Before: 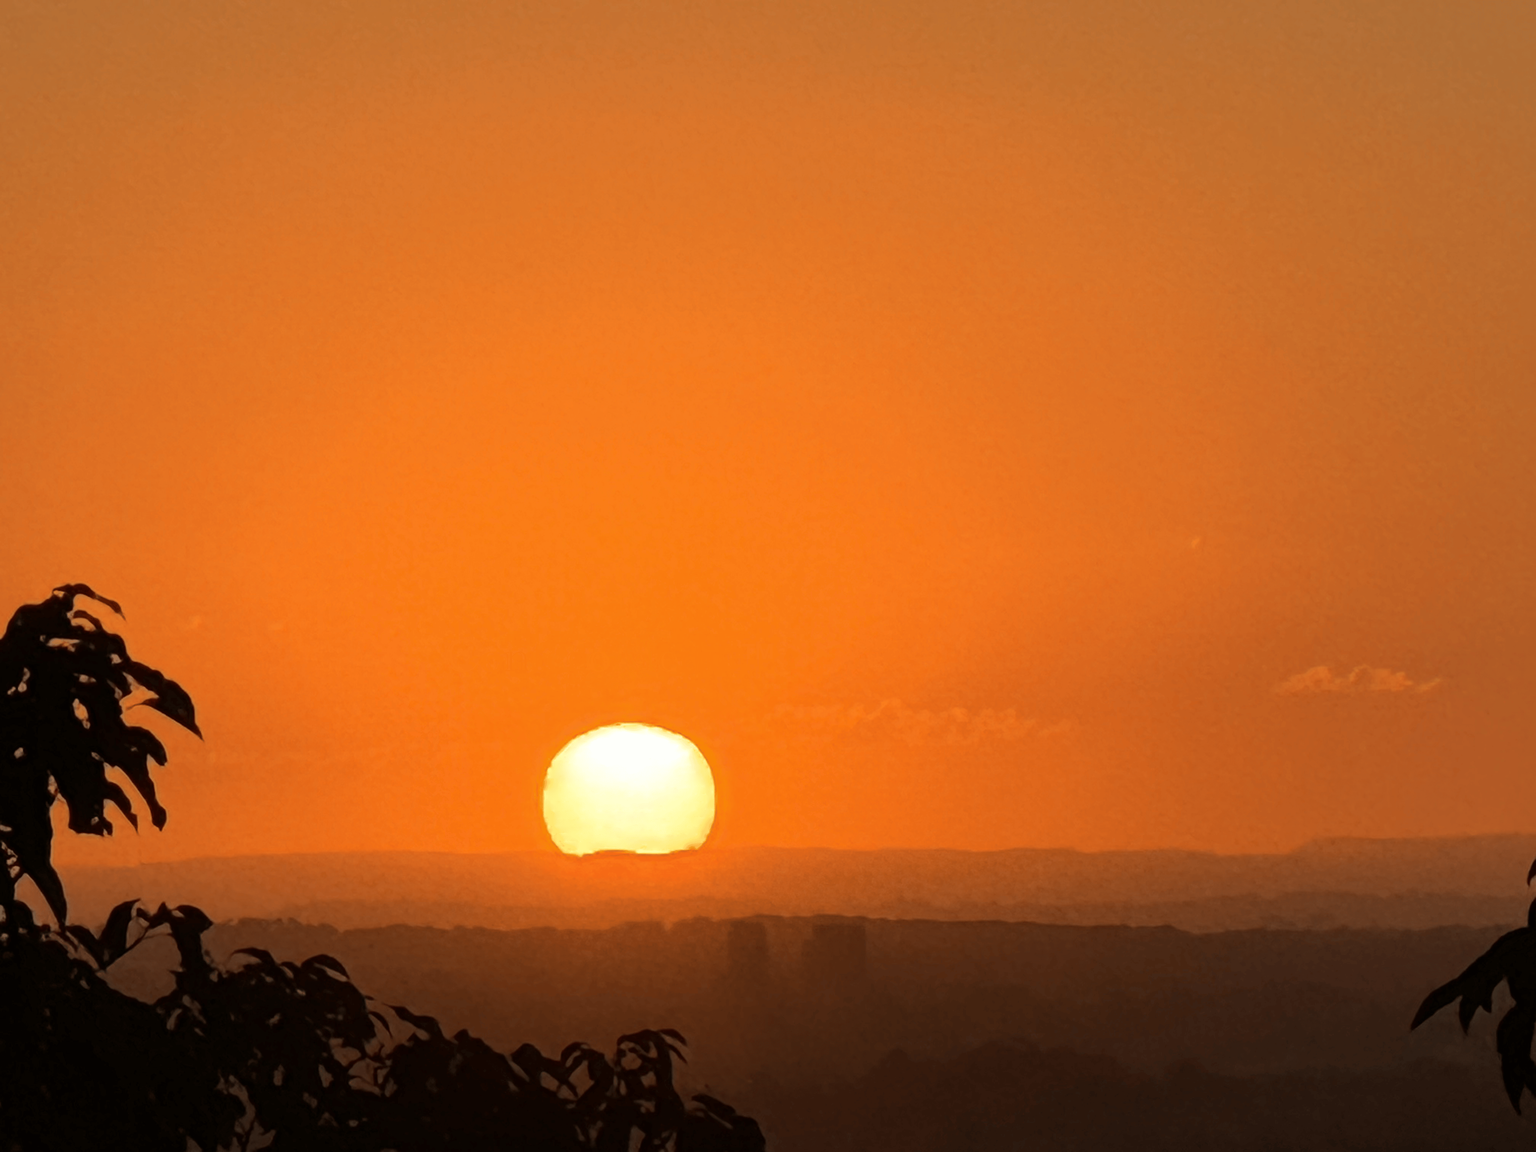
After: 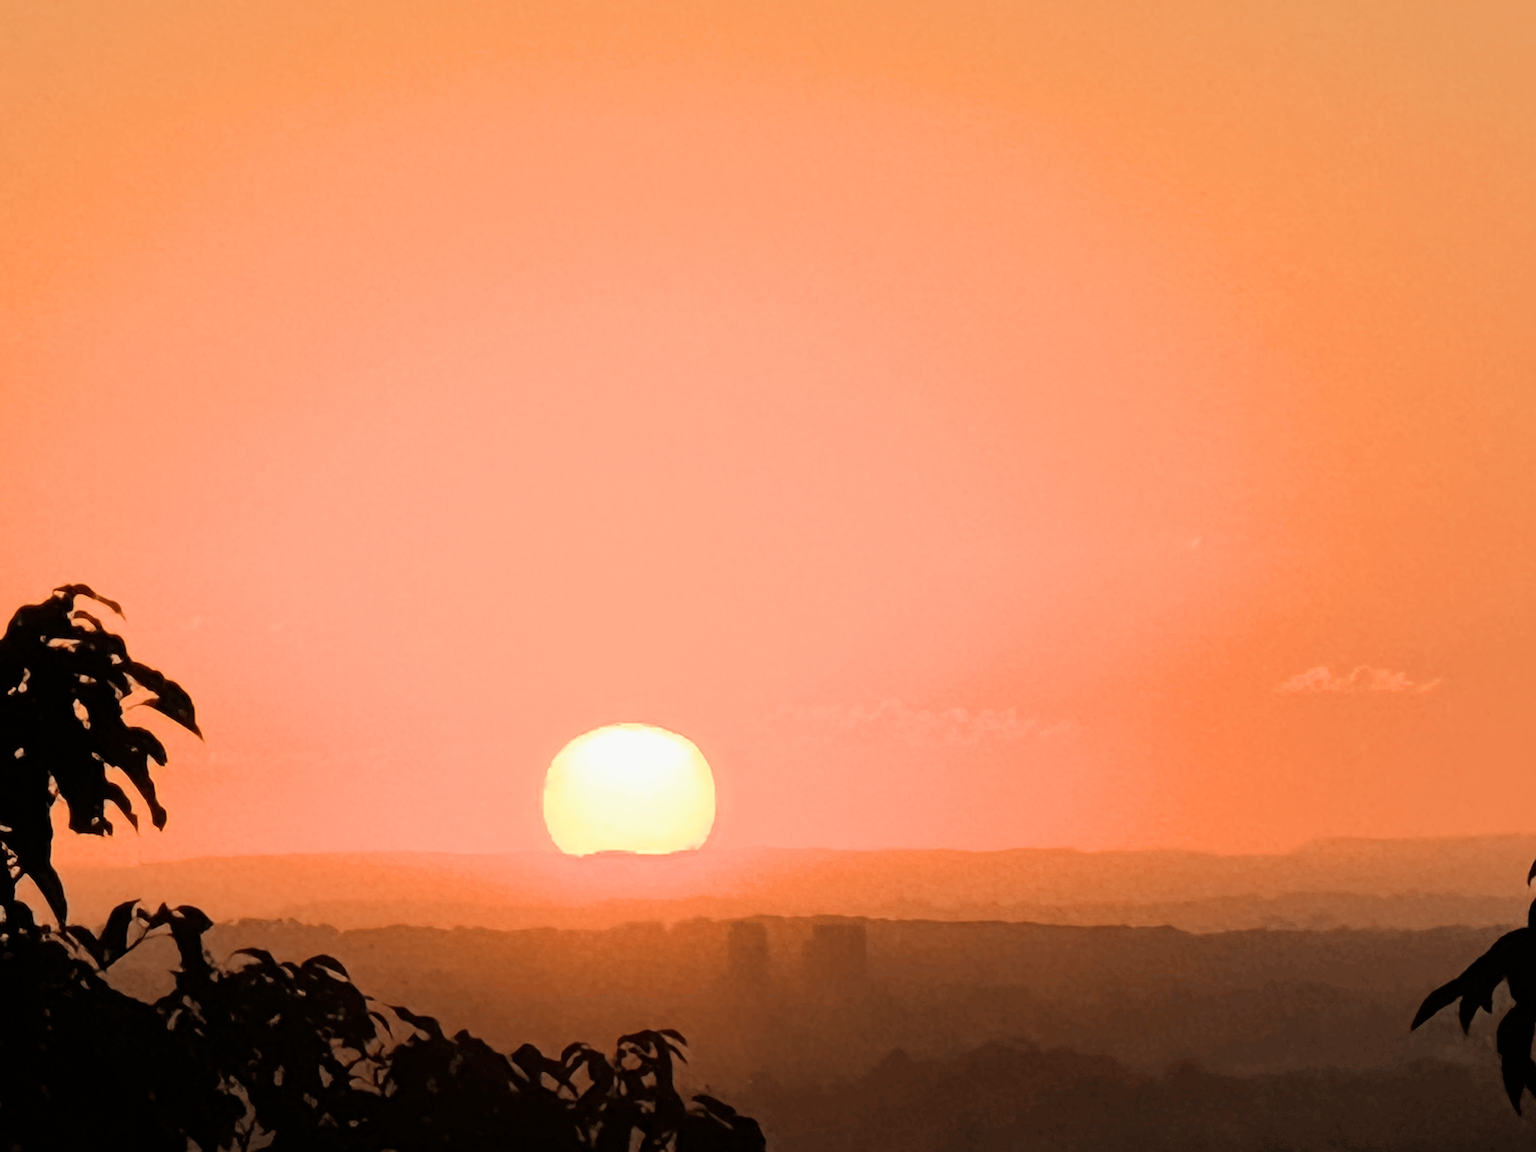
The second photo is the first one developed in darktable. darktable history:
exposure: black level correction 0, exposure 1.378 EV, compensate highlight preservation false
filmic rgb: black relative exposure -7.65 EV, white relative exposure 4.56 EV, hardness 3.61, contrast 1.057
